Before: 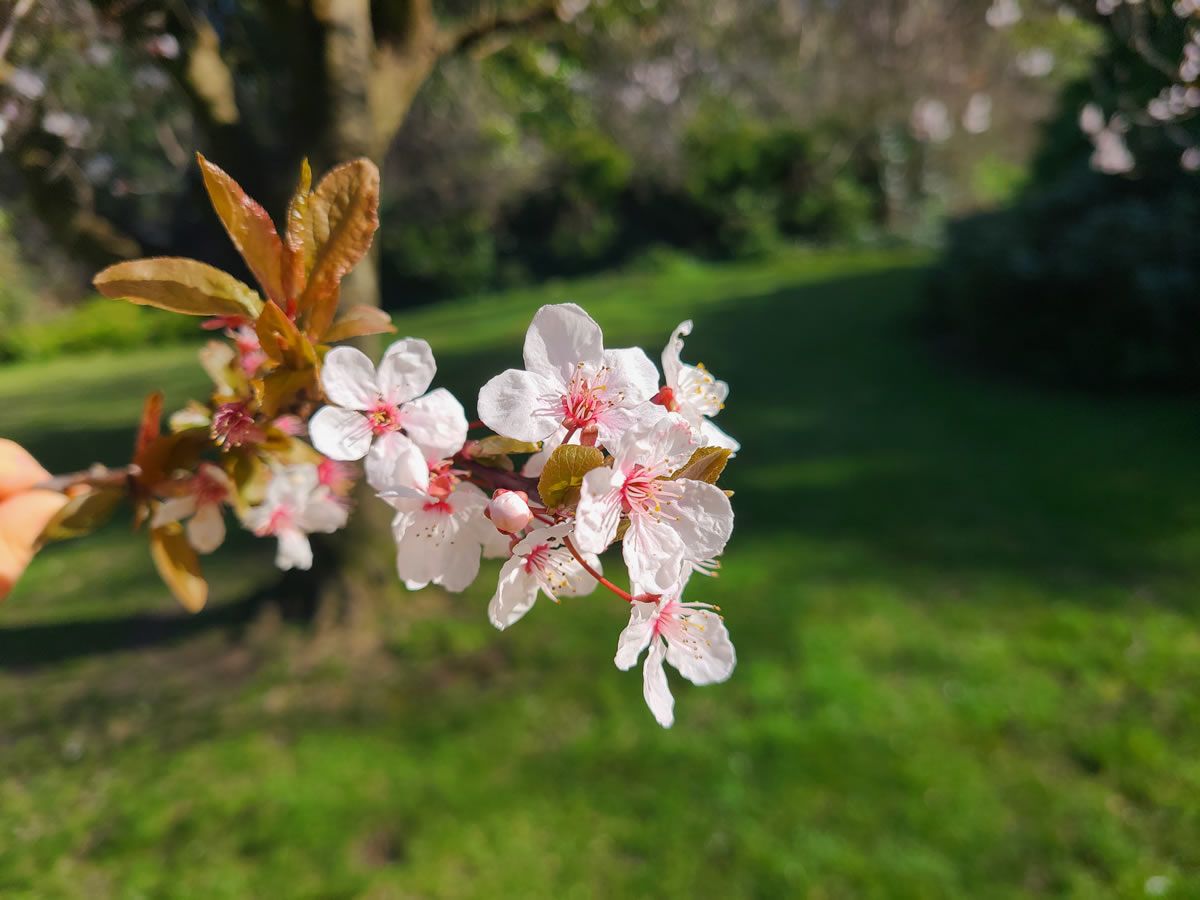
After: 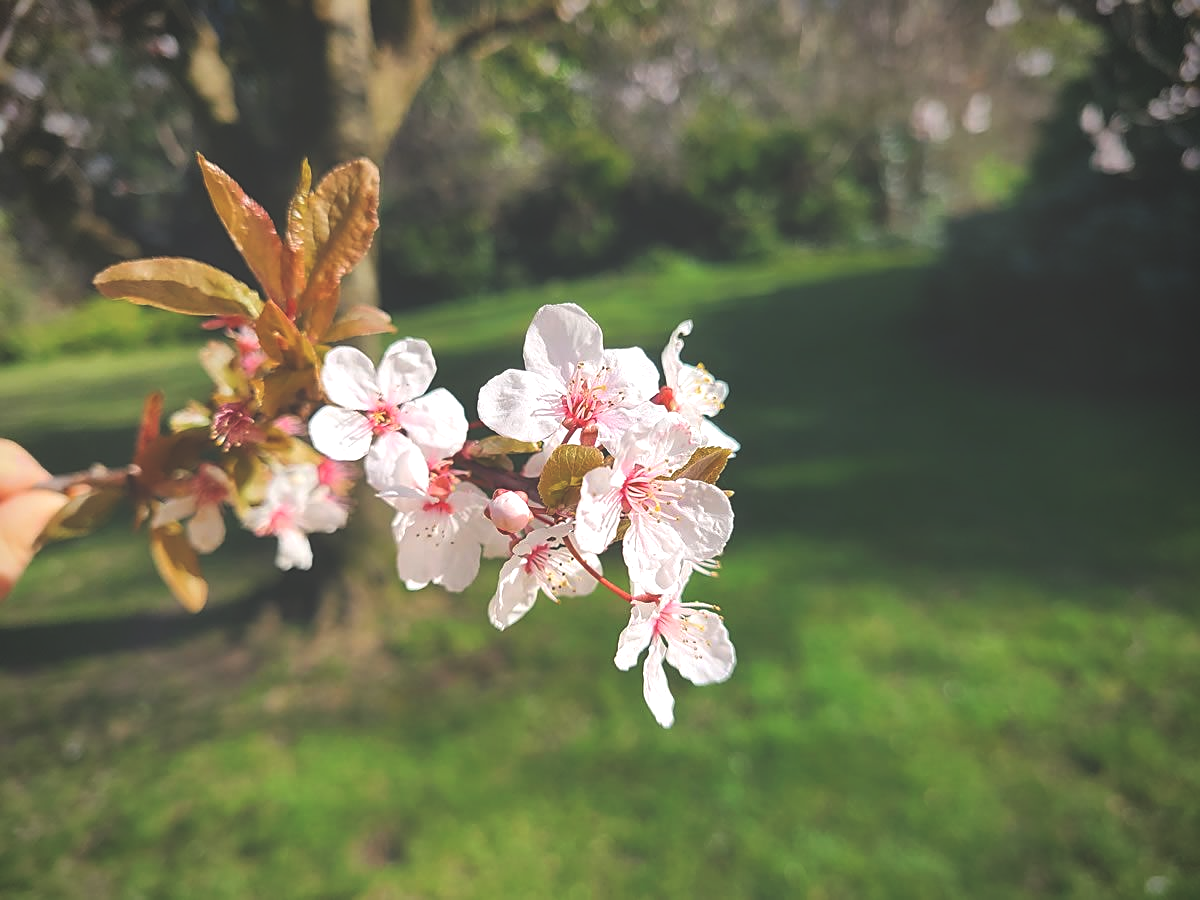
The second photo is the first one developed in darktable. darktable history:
sharpen: on, module defaults
tone equalizer: -8 EV -0.434 EV, -7 EV -0.42 EV, -6 EV -0.373 EV, -5 EV -0.233 EV, -3 EV 0.237 EV, -2 EV 0.355 EV, -1 EV 0.374 EV, +0 EV 0.447 EV
exposure: black level correction -0.031, compensate exposure bias true, compensate highlight preservation false
vignetting: fall-off radius 45.09%, brightness -0.576, saturation -0.248, unbound false
